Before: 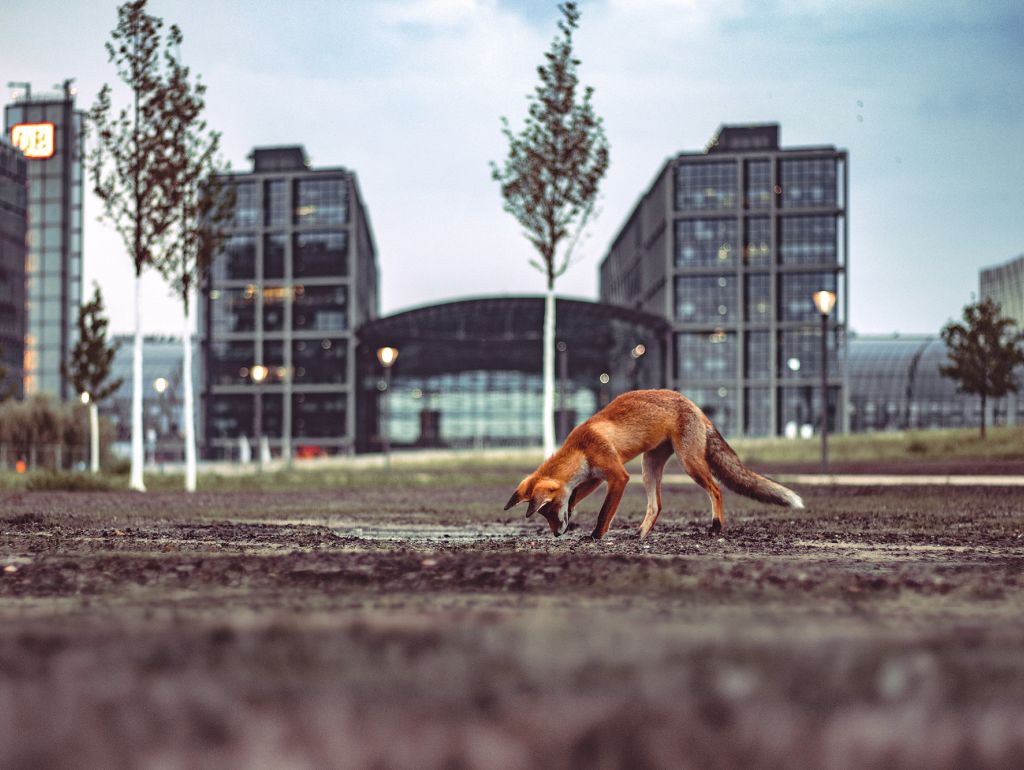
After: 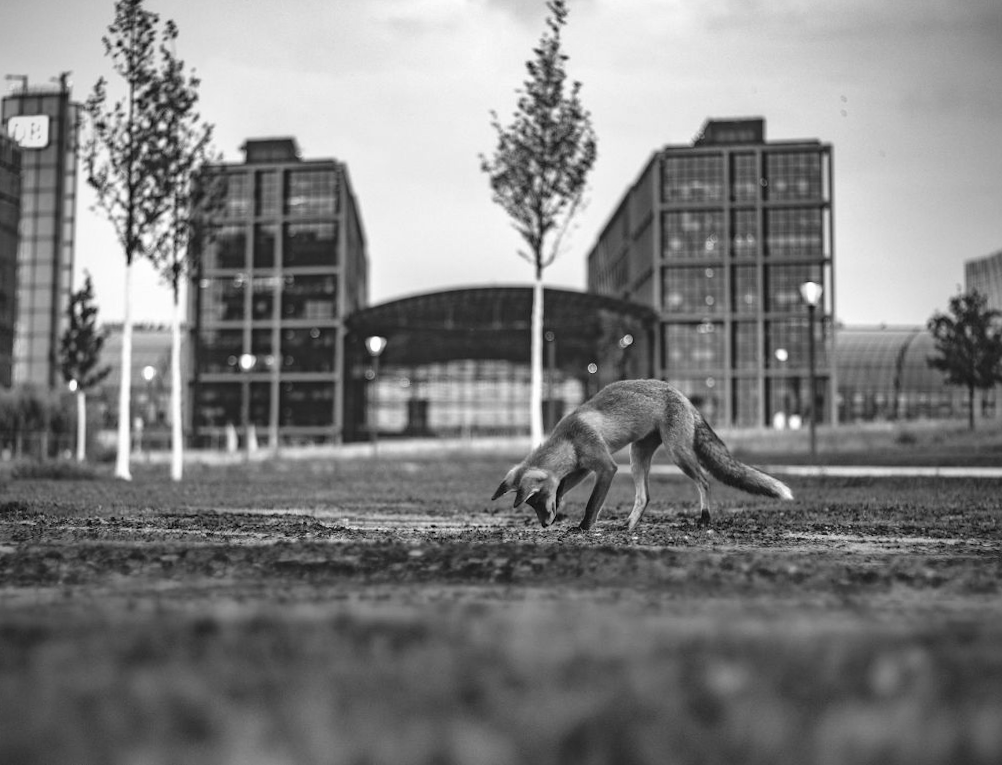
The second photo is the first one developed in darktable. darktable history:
monochrome: on, module defaults
vignetting: fall-off radius 45%, brightness -0.33
rotate and perspective: rotation 0.226°, lens shift (vertical) -0.042, crop left 0.023, crop right 0.982, crop top 0.006, crop bottom 0.994
